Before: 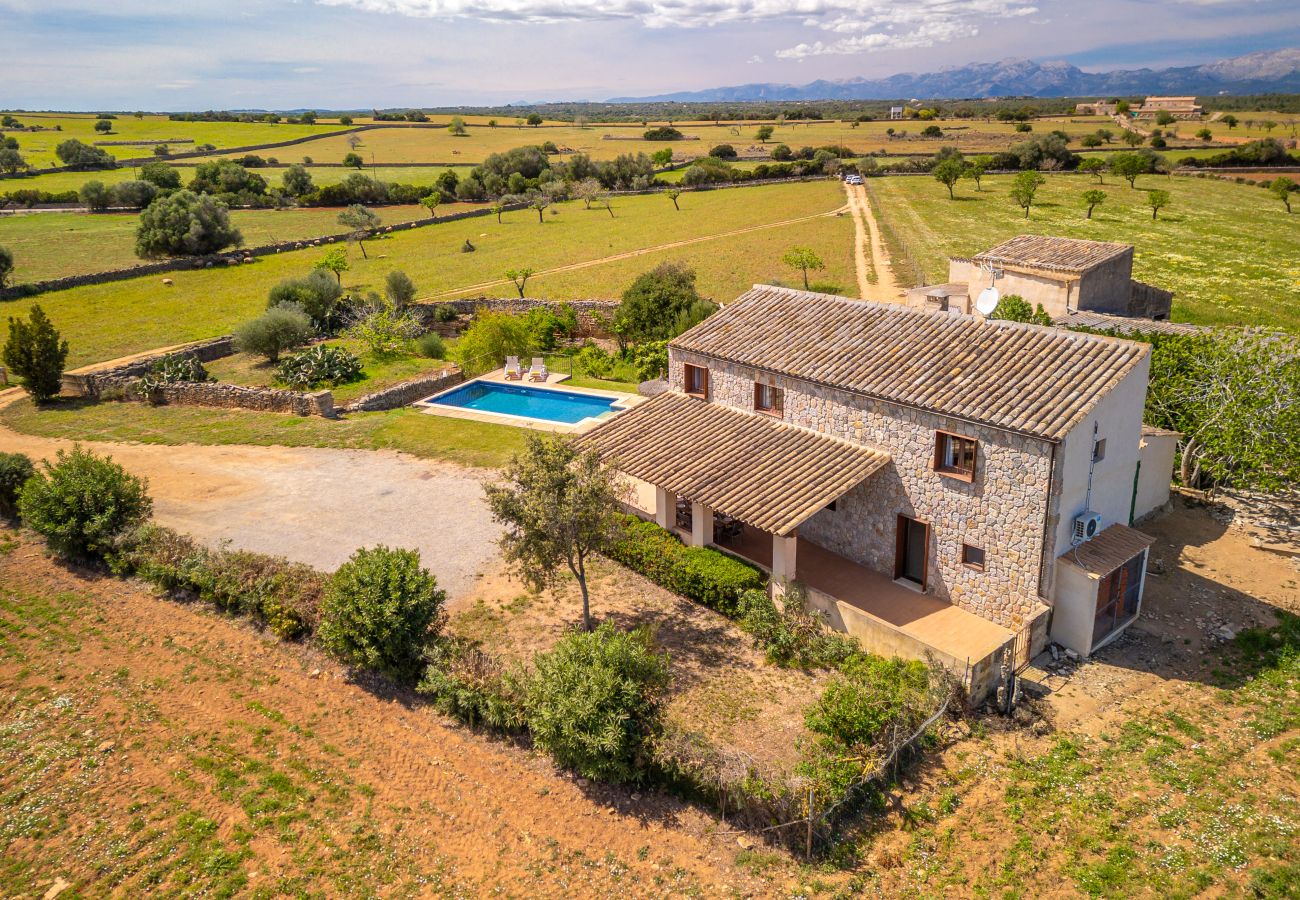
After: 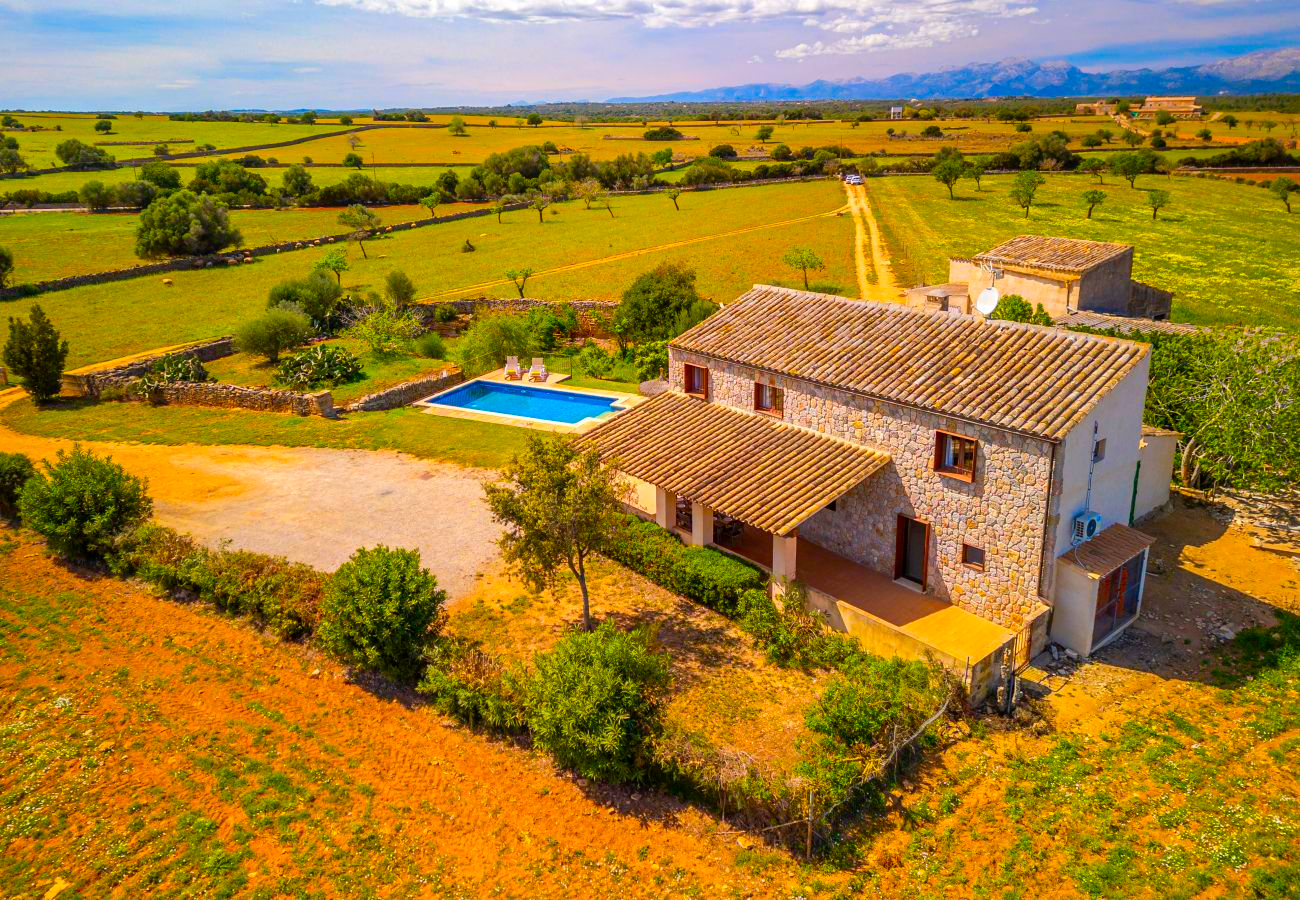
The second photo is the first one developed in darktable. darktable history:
contrast brightness saturation: brightness -0.02, saturation 0.35
color balance rgb: linear chroma grading › global chroma 15%, perceptual saturation grading › global saturation 30%
